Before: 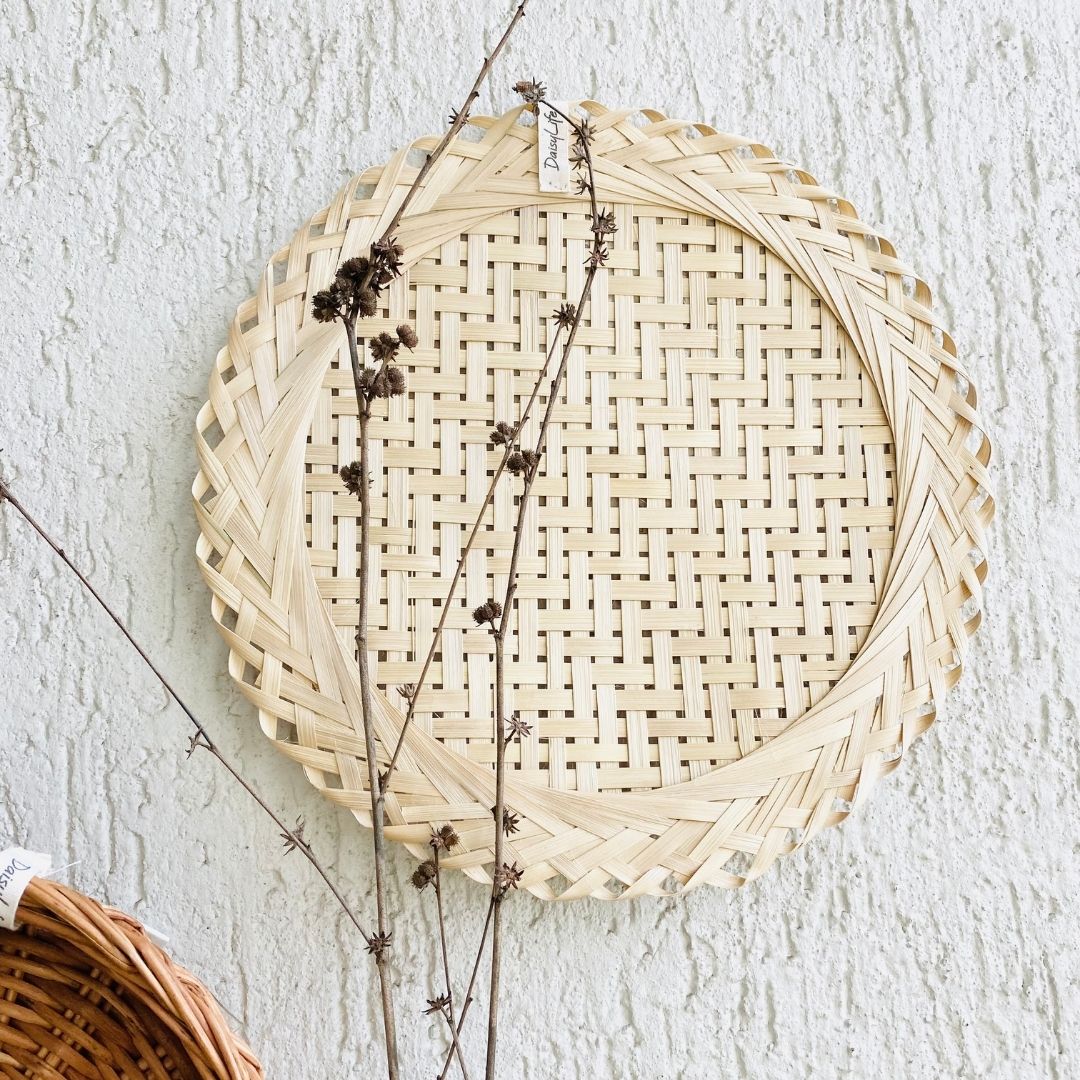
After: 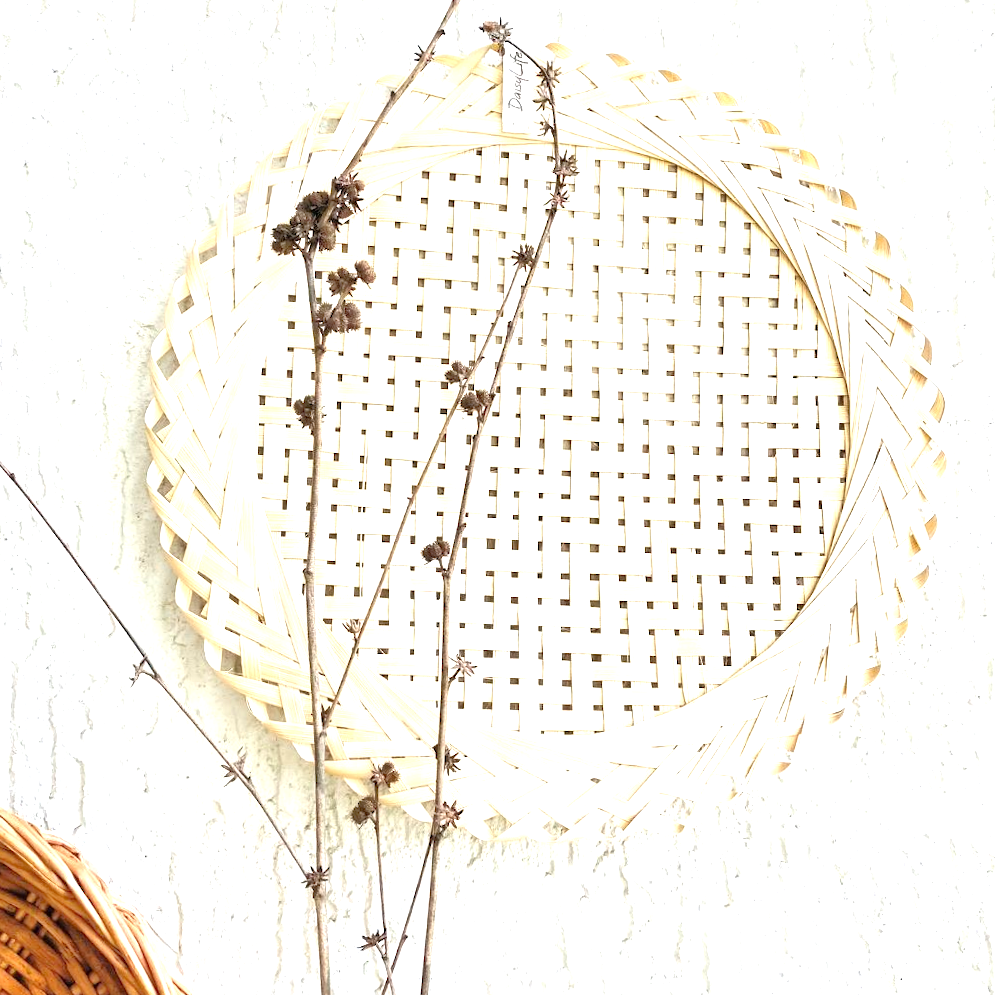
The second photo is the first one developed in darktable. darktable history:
tone equalizer: -7 EV 0.15 EV, -6 EV 0.6 EV, -5 EV 1.15 EV, -4 EV 1.33 EV, -3 EV 1.15 EV, -2 EV 0.6 EV, -1 EV 0.15 EV, mask exposure compensation -0.5 EV
crop and rotate: angle -1.96°, left 3.097%, top 4.154%, right 1.586%, bottom 0.529%
exposure: black level correction 0, exposure 1.1 EV, compensate exposure bias true, compensate highlight preservation false
